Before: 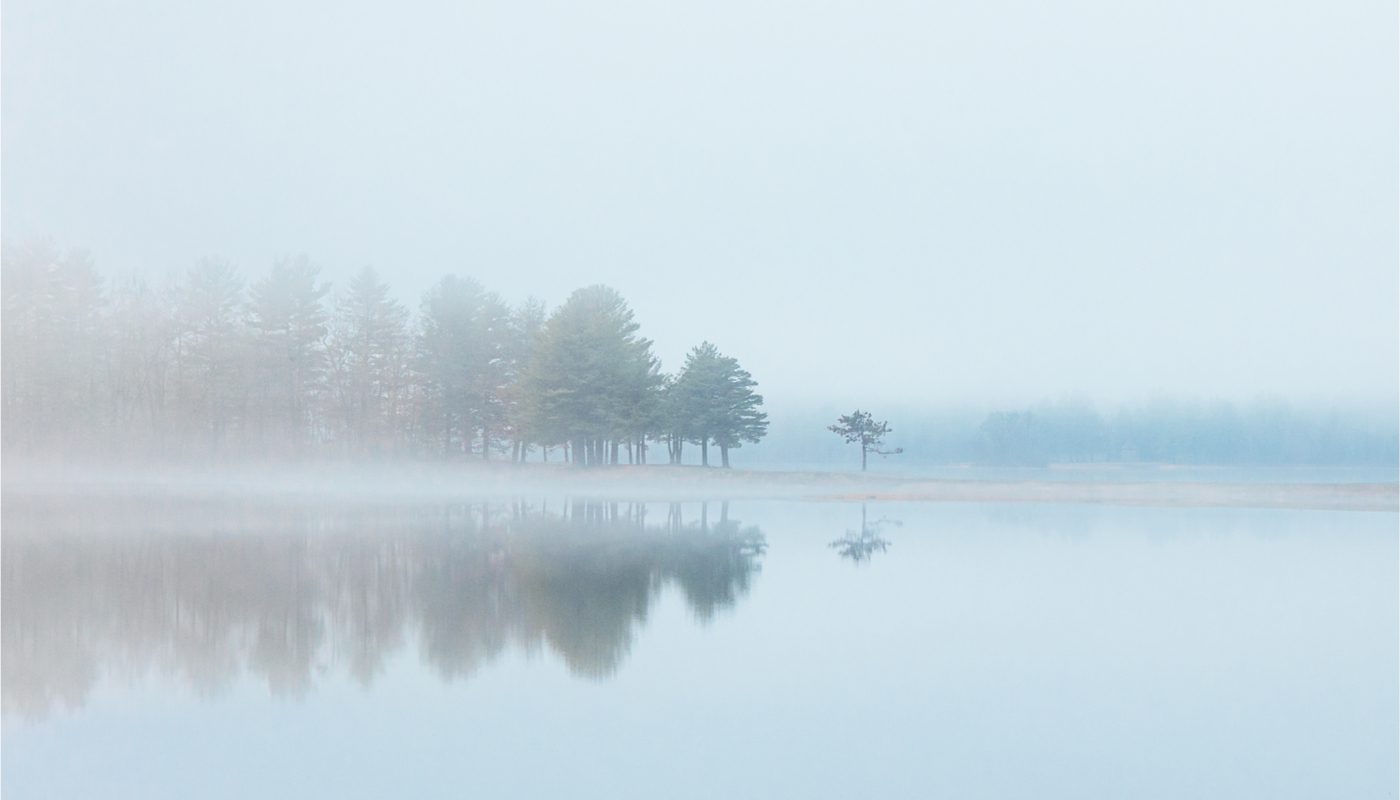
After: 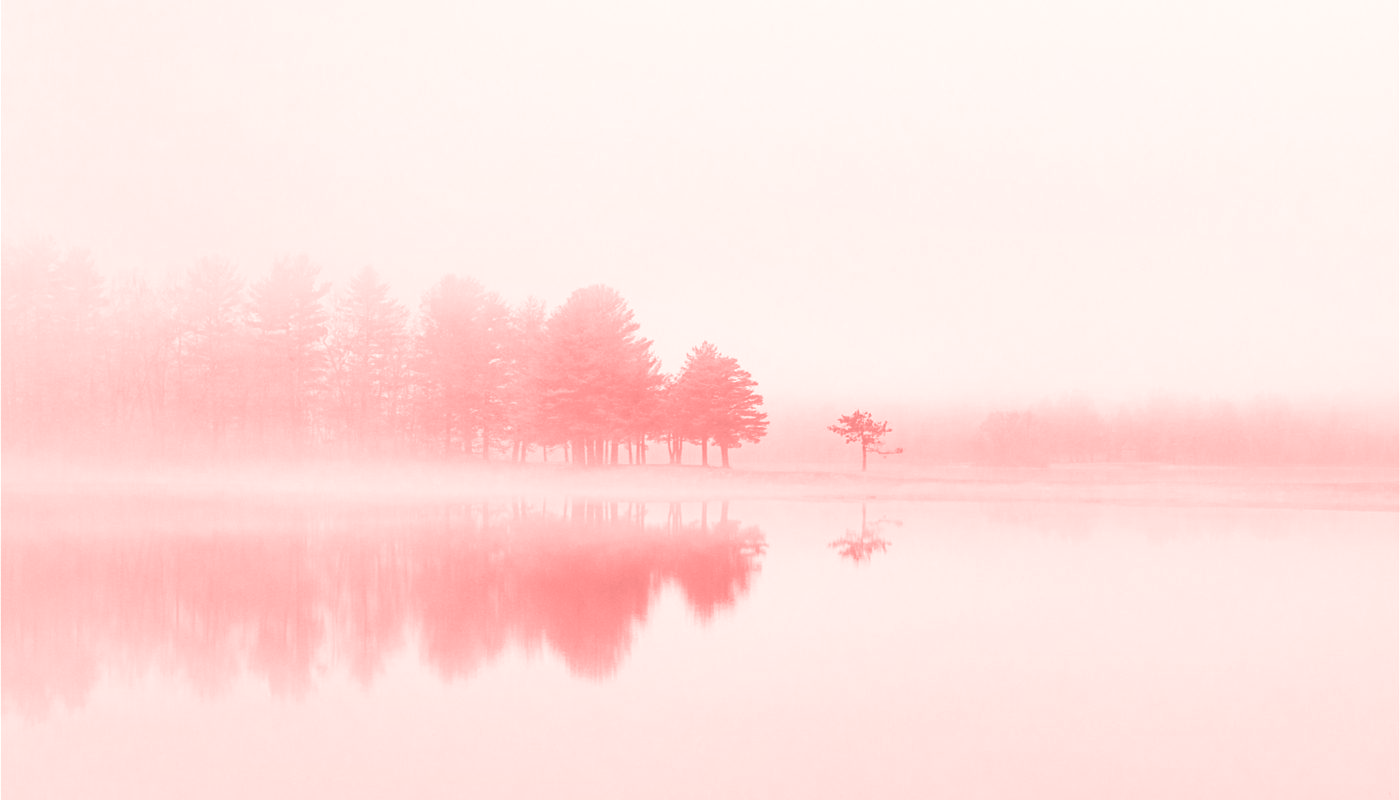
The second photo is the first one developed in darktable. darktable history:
shadows and highlights: on, module defaults
colorize: saturation 60%, source mix 100%
levels: levels [0.072, 0.414, 0.976]
